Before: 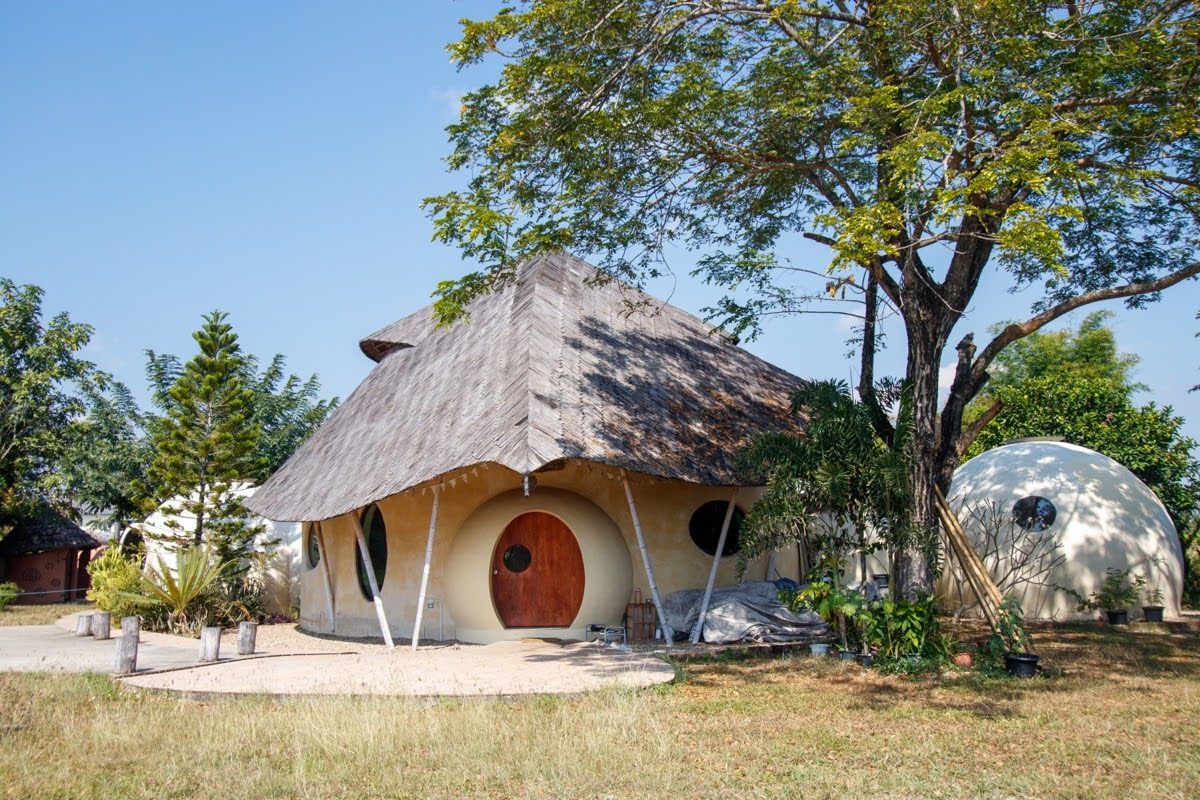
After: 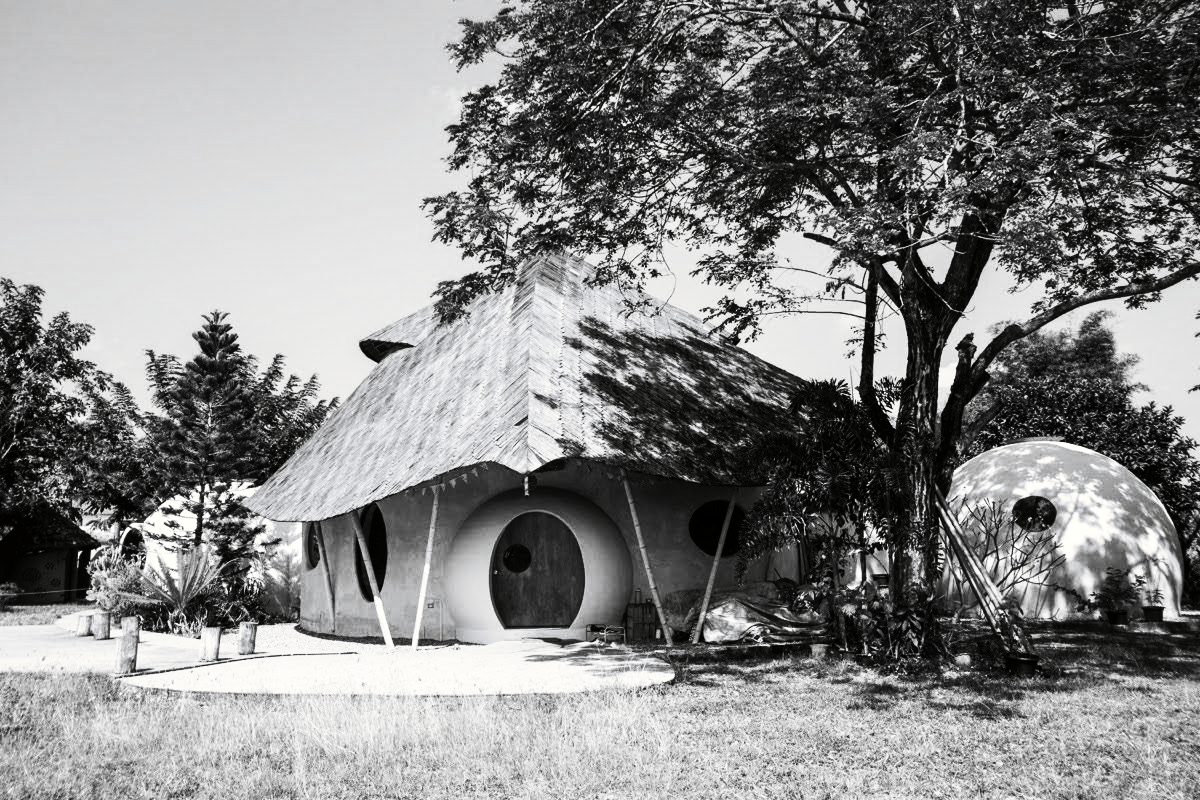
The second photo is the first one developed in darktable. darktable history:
tone curve: curves: ch0 [(0, 0) (0.003, 0.003) (0.011, 0.005) (0.025, 0.005) (0.044, 0.008) (0.069, 0.015) (0.1, 0.023) (0.136, 0.032) (0.177, 0.046) (0.224, 0.072) (0.277, 0.124) (0.335, 0.174) (0.399, 0.253) (0.468, 0.365) (0.543, 0.519) (0.623, 0.675) (0.709, 0.805) (0.801, 0.908) (0.898, 0.97) (1, 1)], preserve colors none
color look up table: target L [88.12, 88.12, 70.97, 73.44, 68.49, 68.12, 52.6, 59.92, 48.44, 45.08, 28.85, 22.62, 13.71, 200.55, 83.12, 80.97, 82.05, 82.05, 76.61, 78.79, 69.24, 73.68, 58.48, 46.43, 56.12, 21.24, 91.64, 84.56, 87.41, 80.24, 86.7, 75.88, 62.97, 67, 55.54, 56.78, 39.07, 43.59, 13.23, 6.319, 2.742, 100, 78.79, 84.2, 76.37, 62.46, 56.62, 49.83, 25.32], target a [-0.002, -0.002, 0.001 ×8, 0 ×4, -0.003, -0.003, 0, 0, 0.001, 0, 0.001 ×6, -0.1, -0.001, -0.003, -0.001, -0.003, 0, 0.001 ×6, -0.132, 0, -0.23, -1.004, 0, 0, 0.001 ×4, 0], target b [0.025, 0.025, -0.005, -0.005, -0.008, -0.008, -0.008, -0.005, -0.008, -0.007, -0.004, 0, -0.003, 0, 0.026, 0.026, 0.002, 0.002, -0.005, 0.003, -0.004, -0.005, -0.009, -0.006, -0.008, -0.004, 1.238, 0.003, 0.026, 0.003, 0.026, 0.002, -0.005, -0.005, -0.008, -0.009, -0.006, -0.008, 1.683, -0.001, 2.836, 13.22, 0.003, 0.002, -0.005, -0.005, -0.01, -0.008, -0.004], num patches 49
